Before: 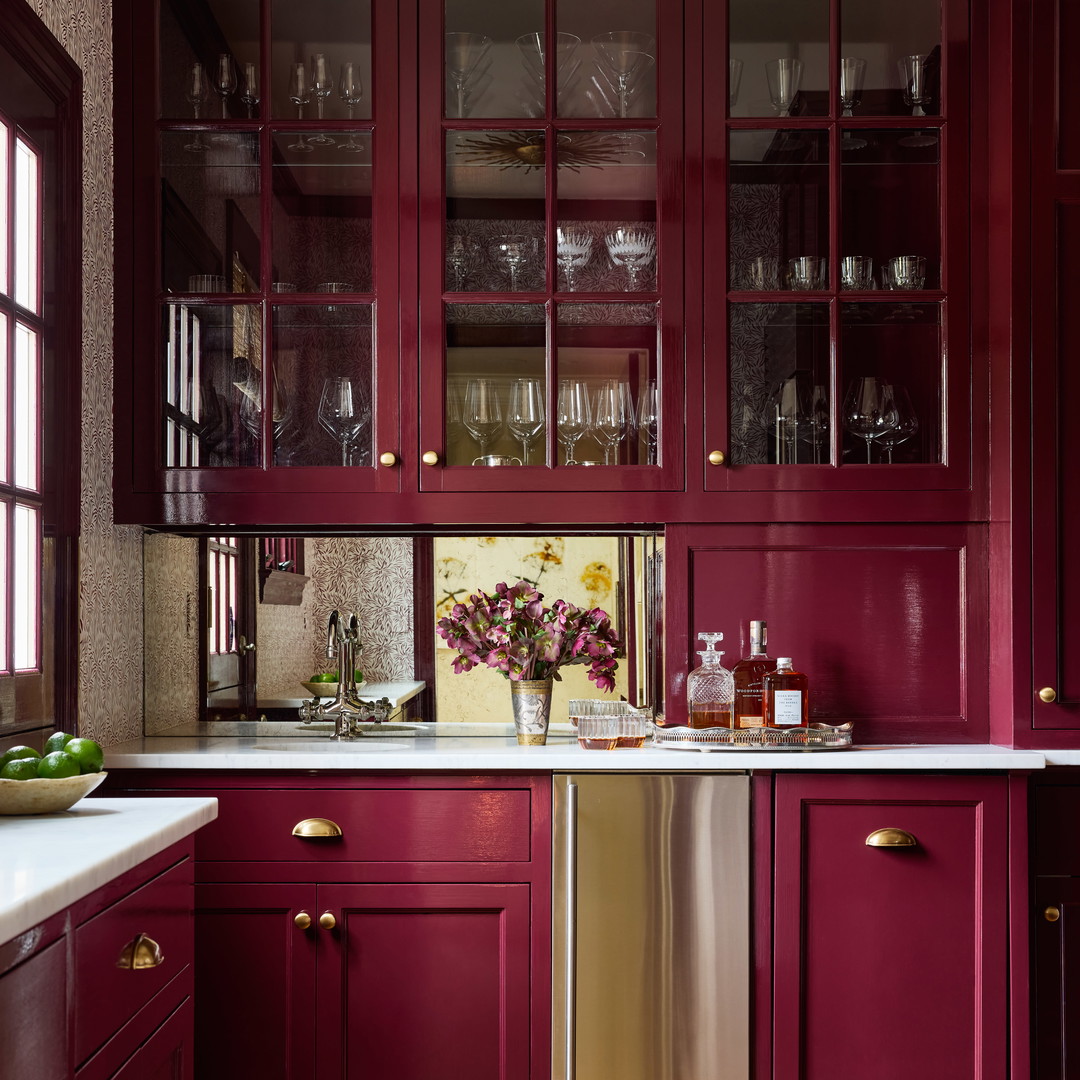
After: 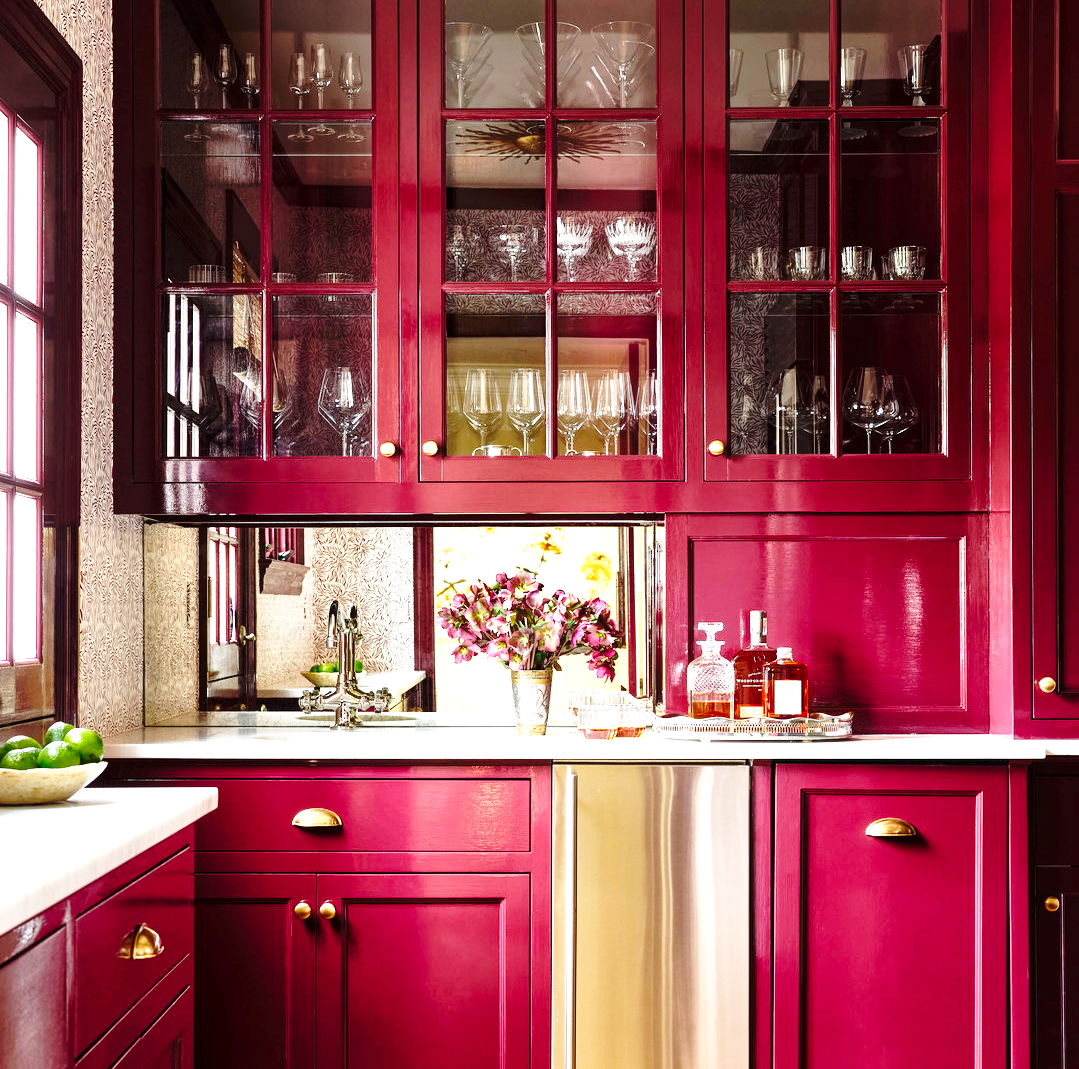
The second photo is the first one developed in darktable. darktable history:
exposure: exposure 0.947 EV, compensate highlight preservation false
local contrast: highlights 101%, shadows 101%, detail 119%, midtone range 0.2
crop: top 0.987%, right 0.048%
base curve: curves: ch0 [(0, 0) (0.032, 0.037) (0.105, 0.228) (0.435, 0.76) (0.856, 0.983) (1, 1)], preserve colors none
